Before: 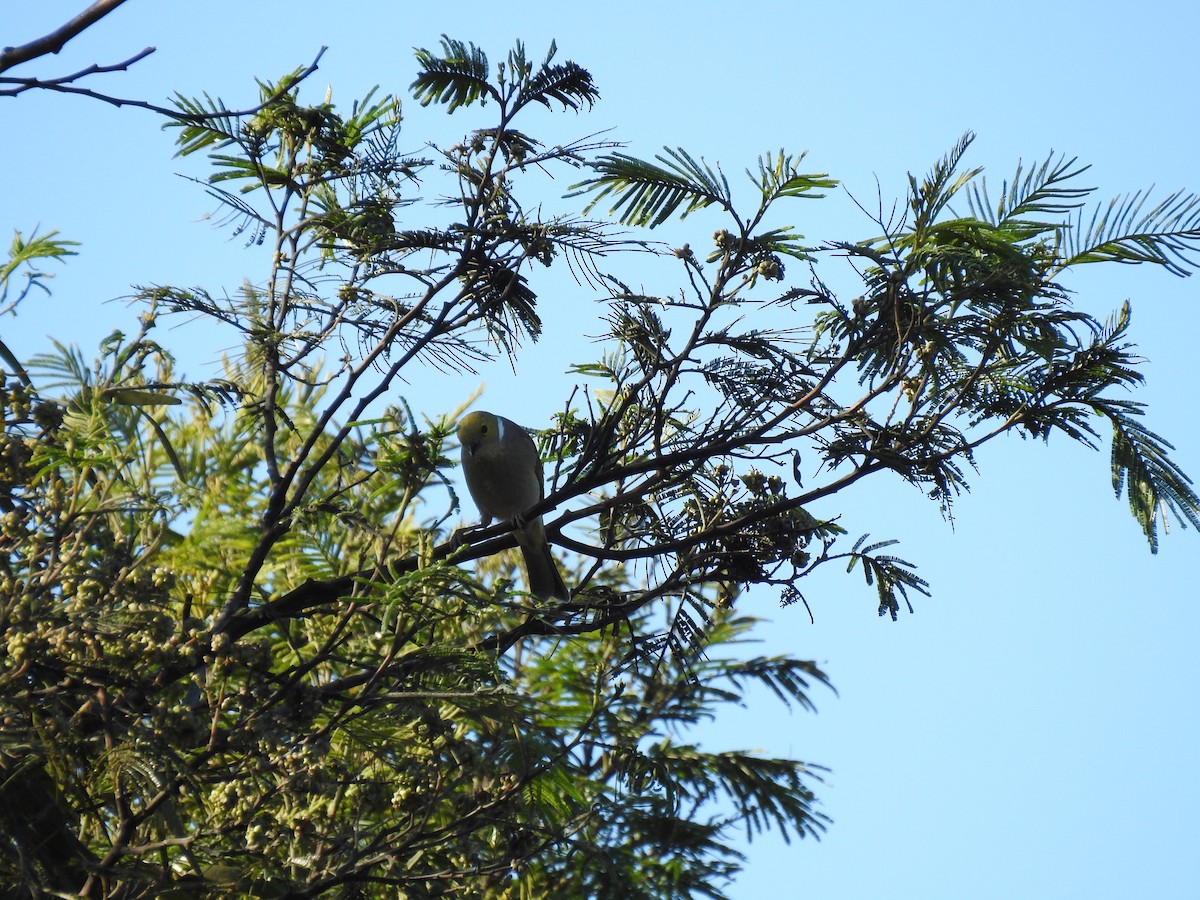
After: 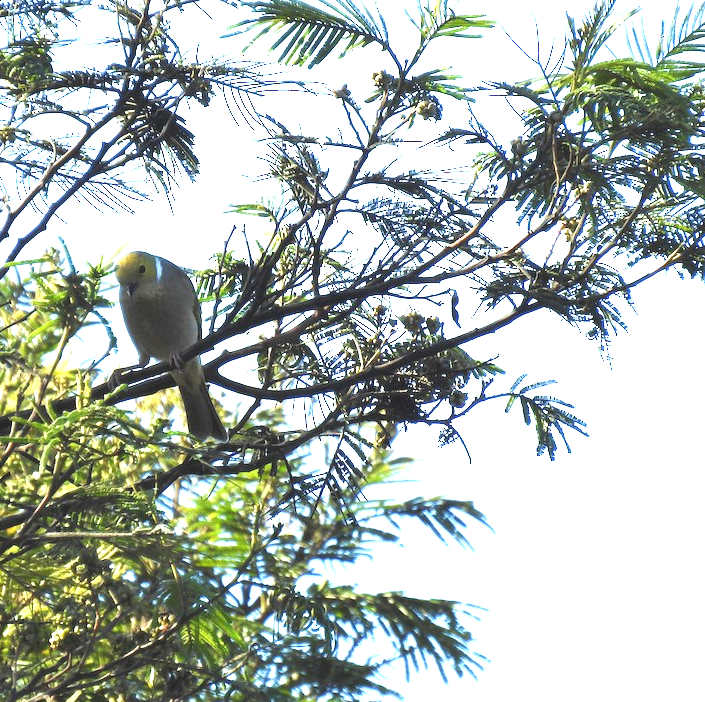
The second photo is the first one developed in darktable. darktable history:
exposure: black level correction 0, exposure 1.739 EV, compensate highlight preservation false
crop and rotate: left 28.528%, top 17.868%, right 12.642%, bottom 4.03%
color balance rgb: global offset › luminance 0.677%, linear chroma grading › global chroma 0.255%, perceptual saturation grading › global saturation -0.122%, perceptual brilliance grading › global brilliance 1.449%, perceptual brilliance grading › highlights -3.66%
